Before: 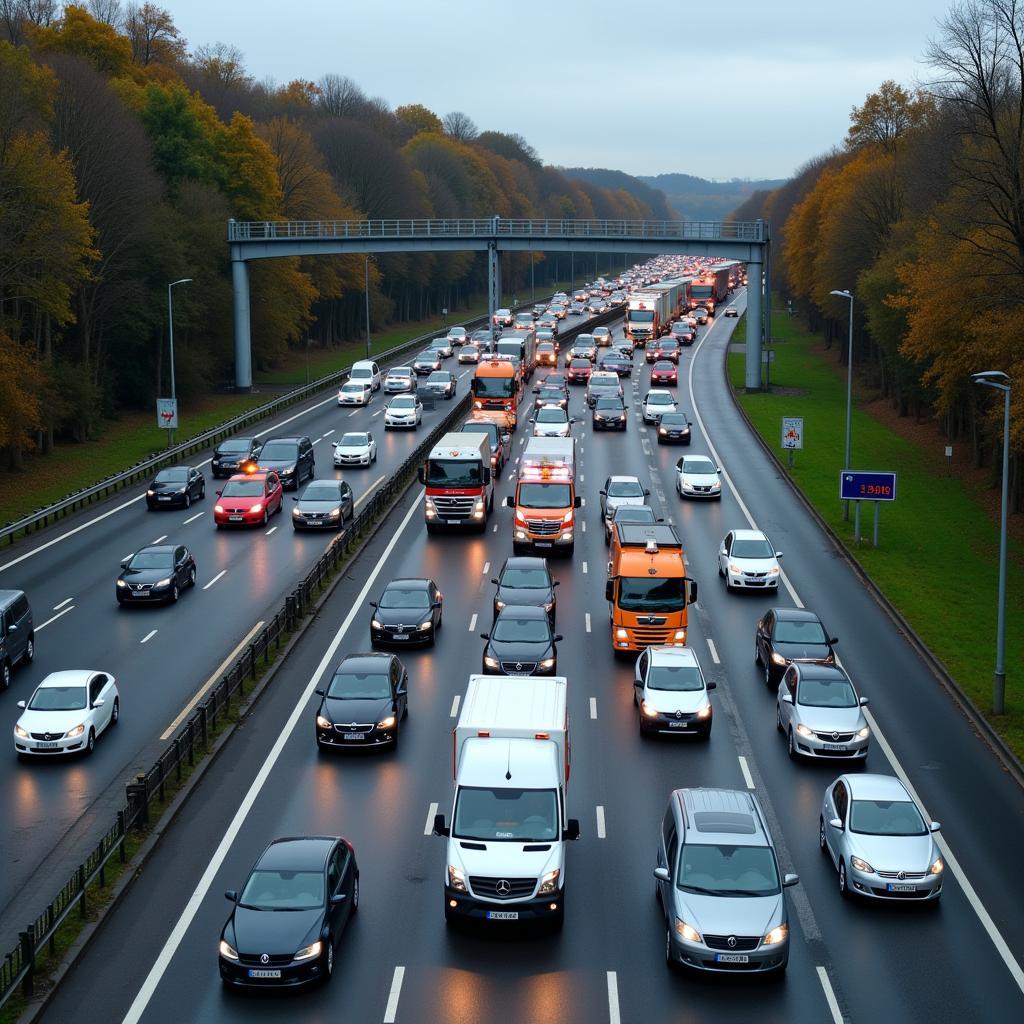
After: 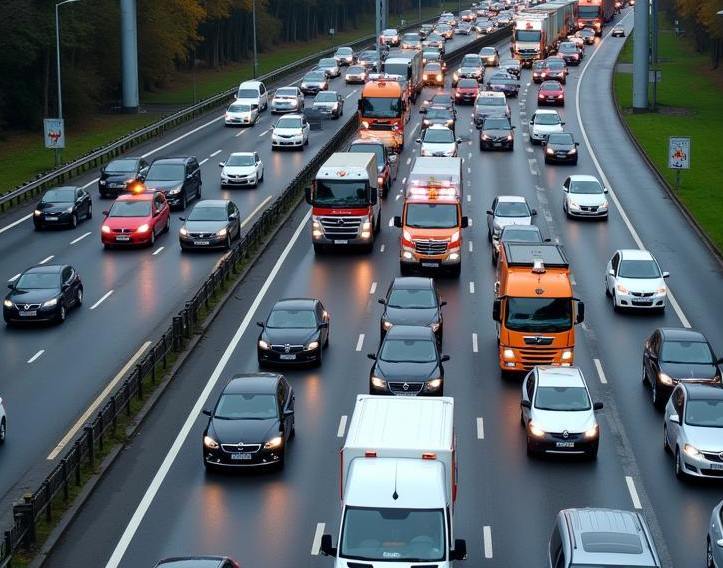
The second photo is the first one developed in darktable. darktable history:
crop: left 11.049%, top 27.439%, right 18.291%, bottom 17.092%
